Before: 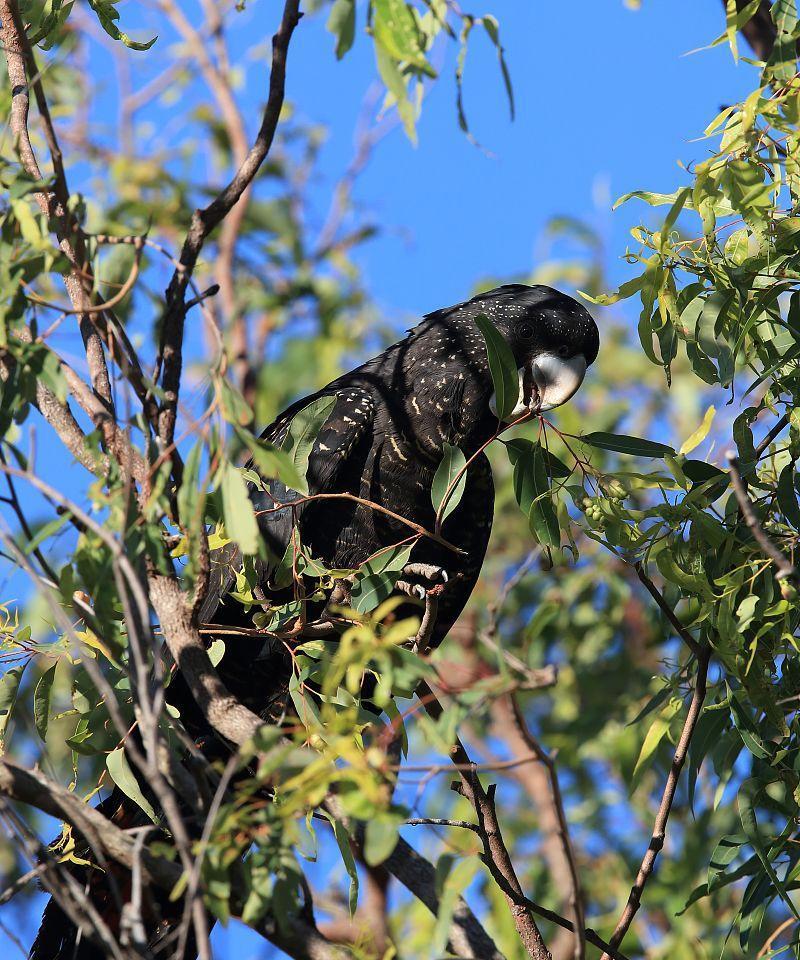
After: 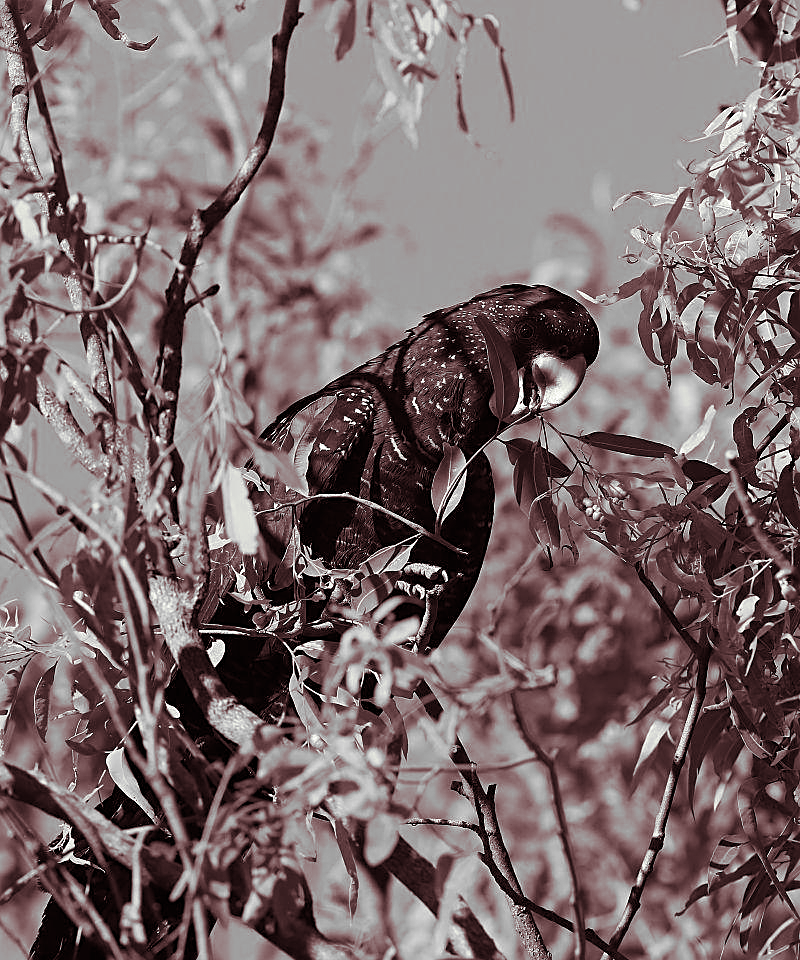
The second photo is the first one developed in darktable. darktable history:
split-toning: shadows › hue 360°
monochrome: a -3.63, b -0.465
exposure: compensate exposure bias true, compensate highlight preservation false
sharpen: on, module defaults
